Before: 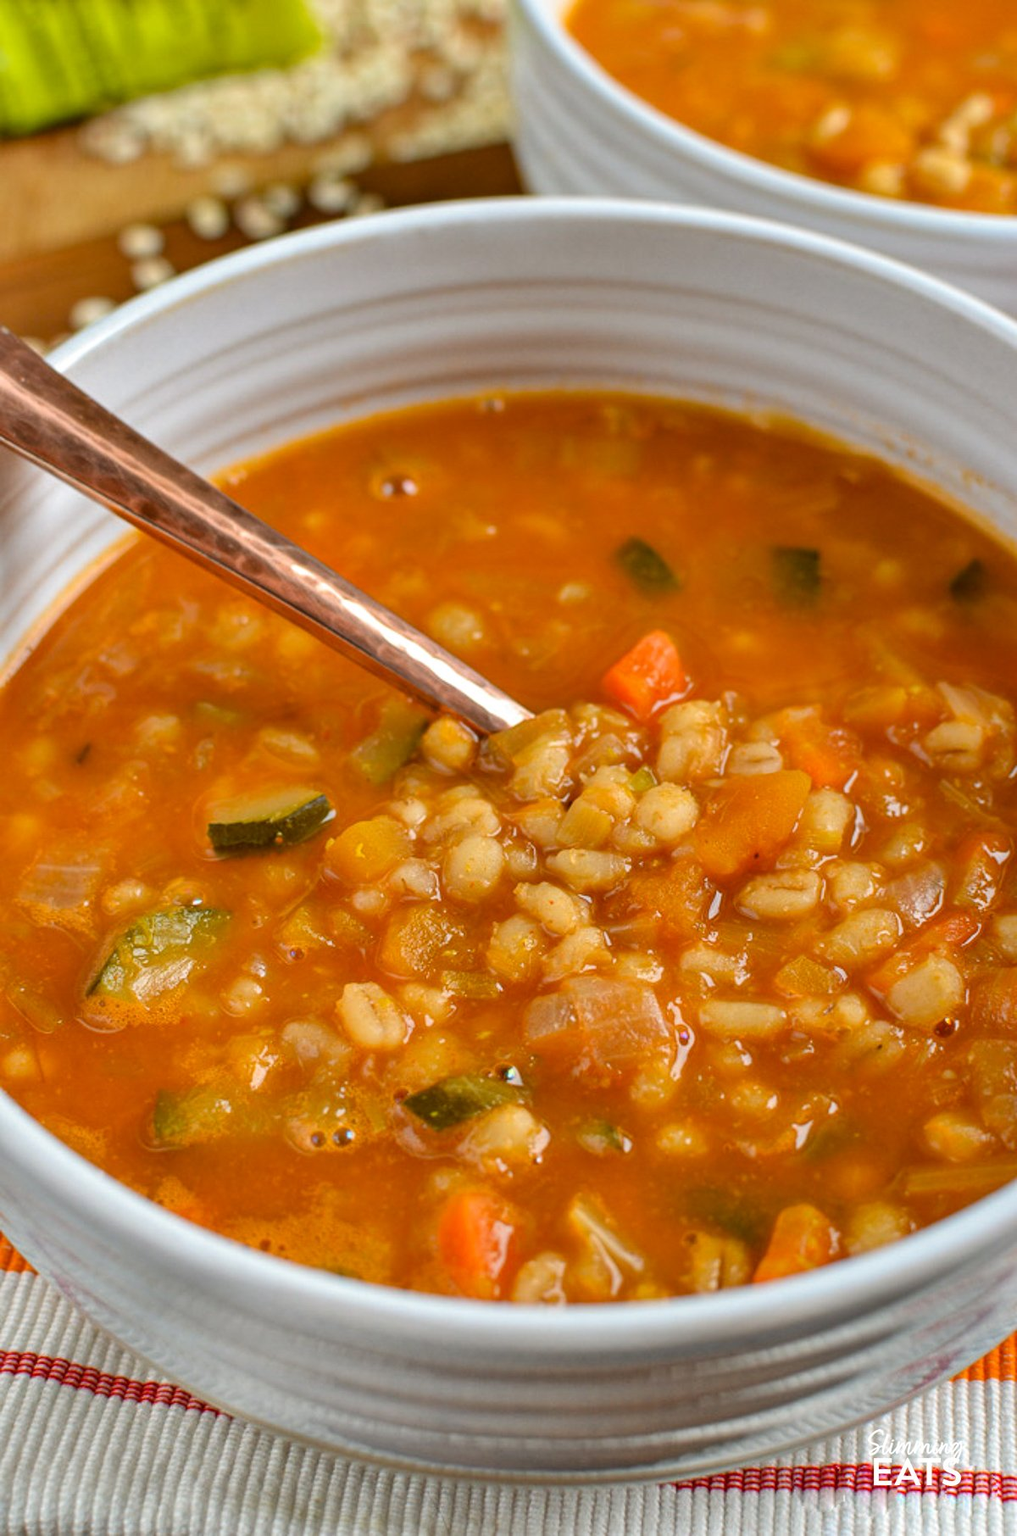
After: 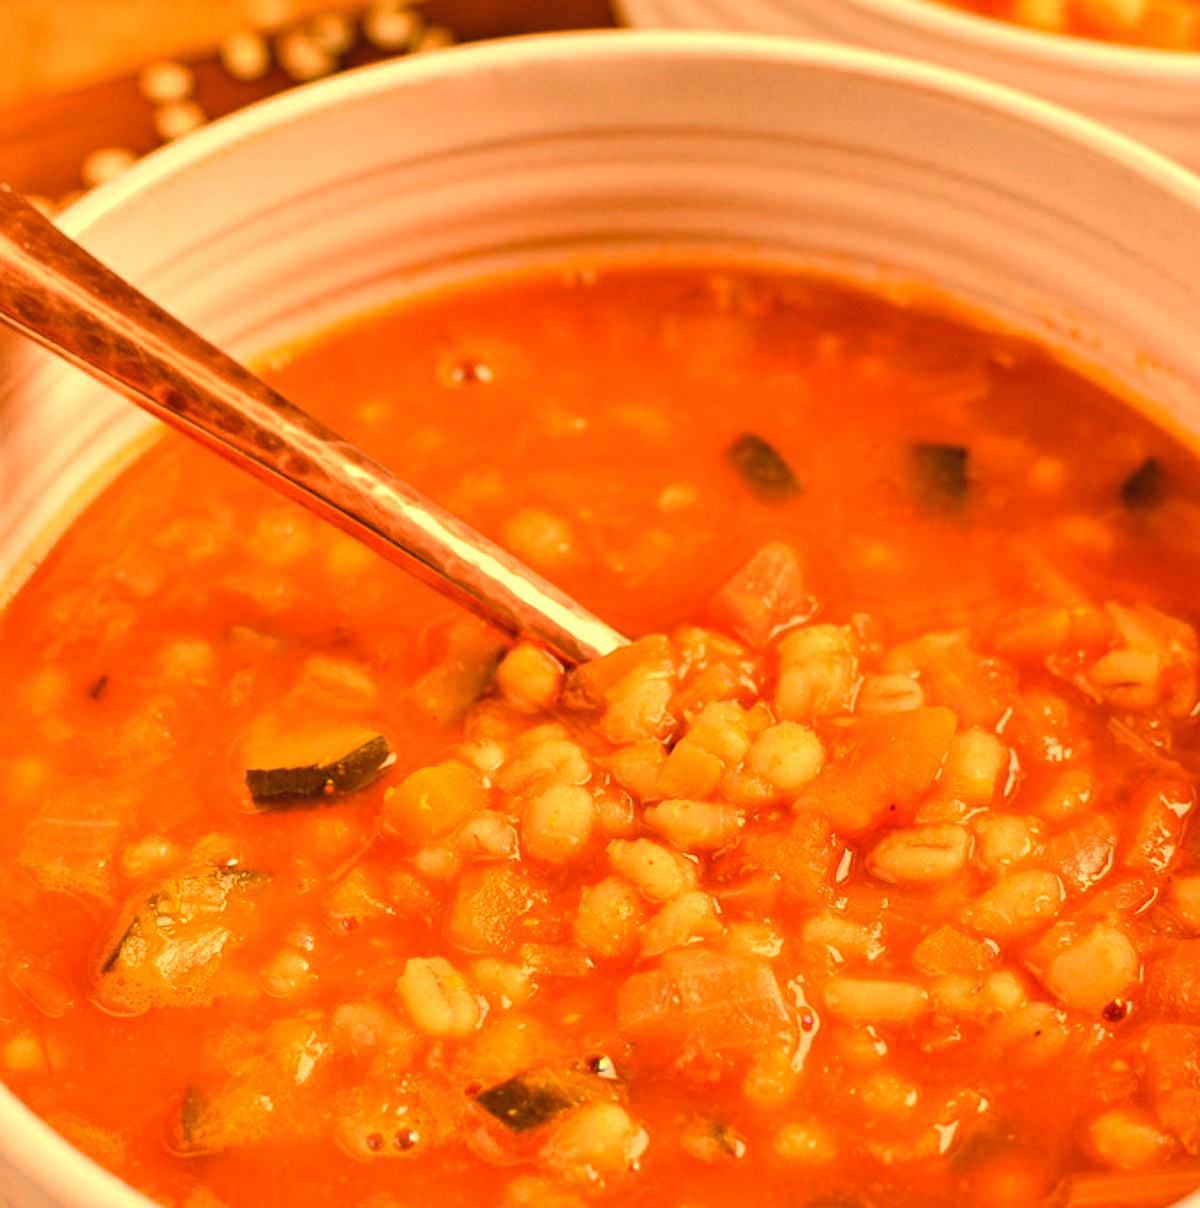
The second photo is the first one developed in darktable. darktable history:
crop: top 11.166%, bottom 22.168%
color balance rgb: linear chroma grading › global chroma 8.12%, perceptual saturation grading › global saturation 9.07%, perceptual saturation grading › highlights -13.84%, perceptual saturation grading › mid-tones 14.88%, perceptual saturation grading › shadows 22.8%, perceptual brilliance grading › highlights 2.61%, global vibrance 12.07%
contrast brightness saturation: contrast 0.07
white balance: red 1.467, blue 0.684
